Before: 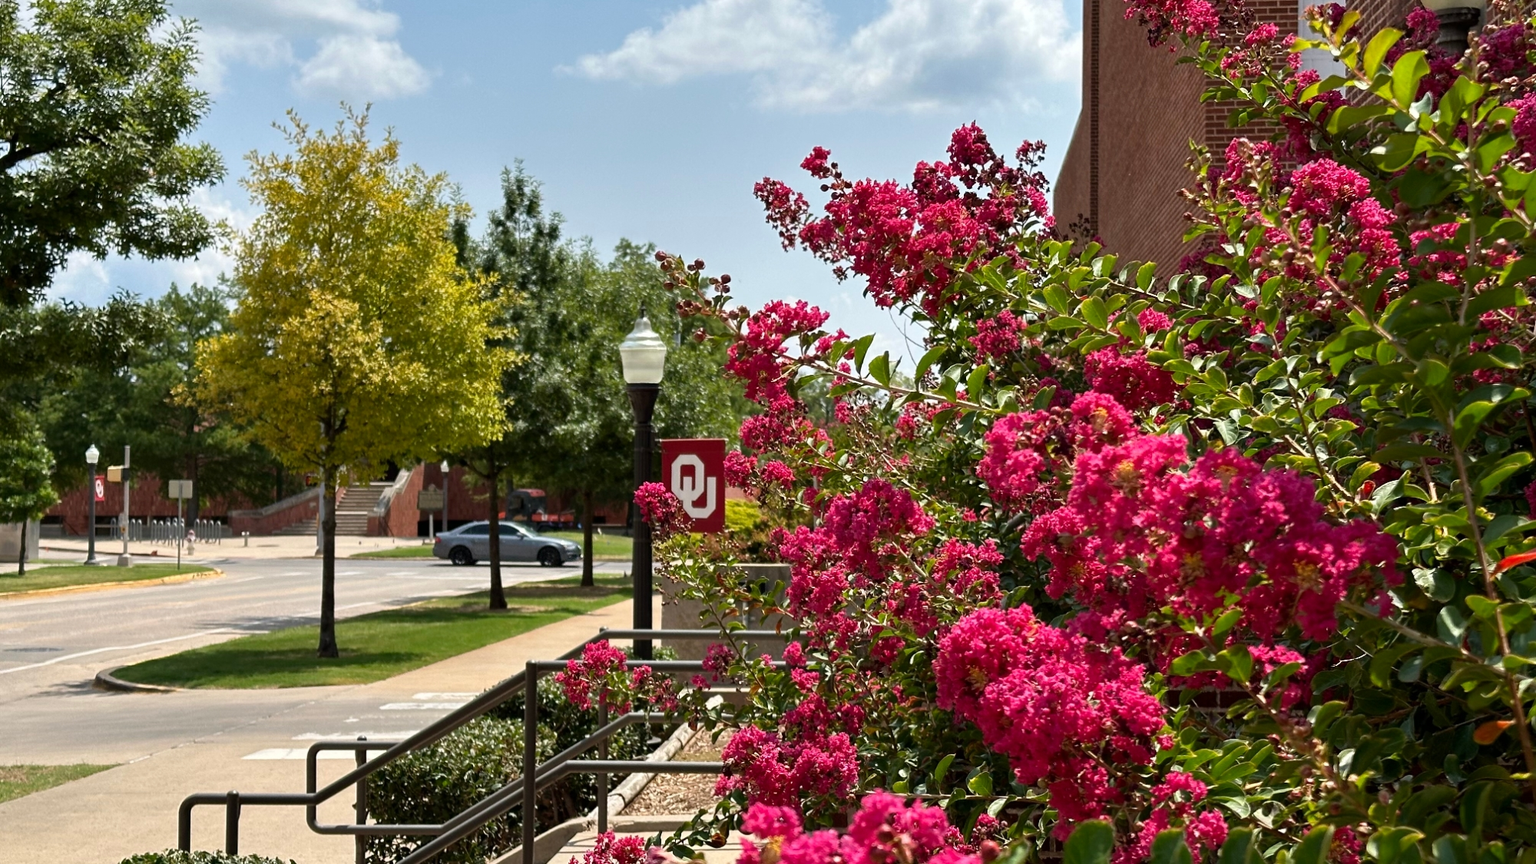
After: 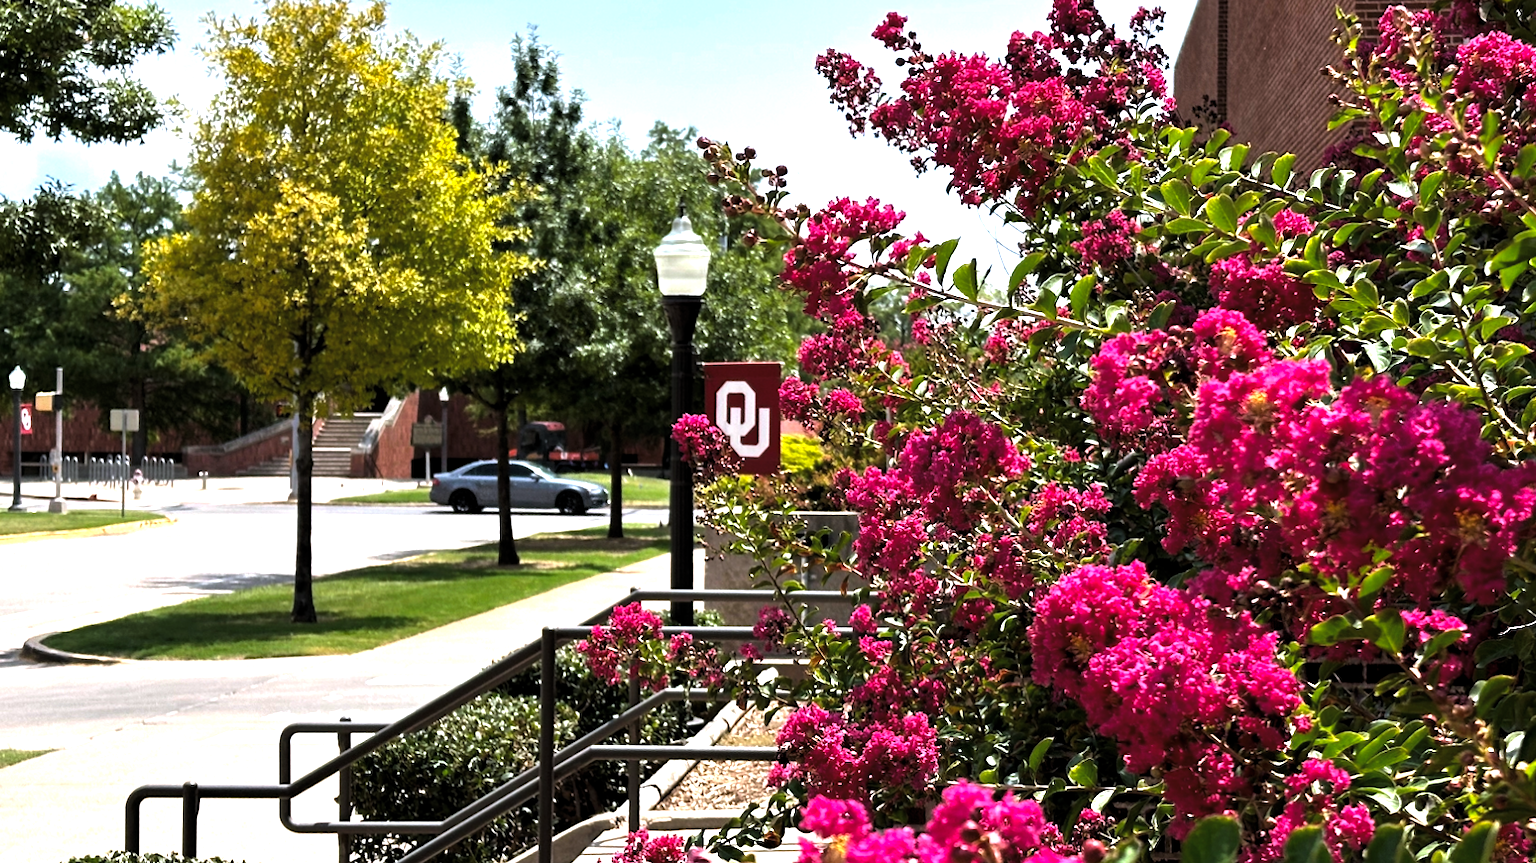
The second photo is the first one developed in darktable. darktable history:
crop and rotate: left 4.842%, top 15.51%, right 10.668%
rotate and perspective: rotation 0.174°, lens shift (vertical) 0.013, lens shift (horizontal) 0.019, shear 0.001, automatic cropping original format, crop left 0.007, crop right 0.991, crop top 0.016, crop bottom 0.997
contrast brightness saturation: brightness 0.09, saturation 0.19
levels: levels [0.044, 0.475, 0.791]
color calibration: illuminant as shot in camera, x 0.358, y 0.373, temperature 4628.91 K
